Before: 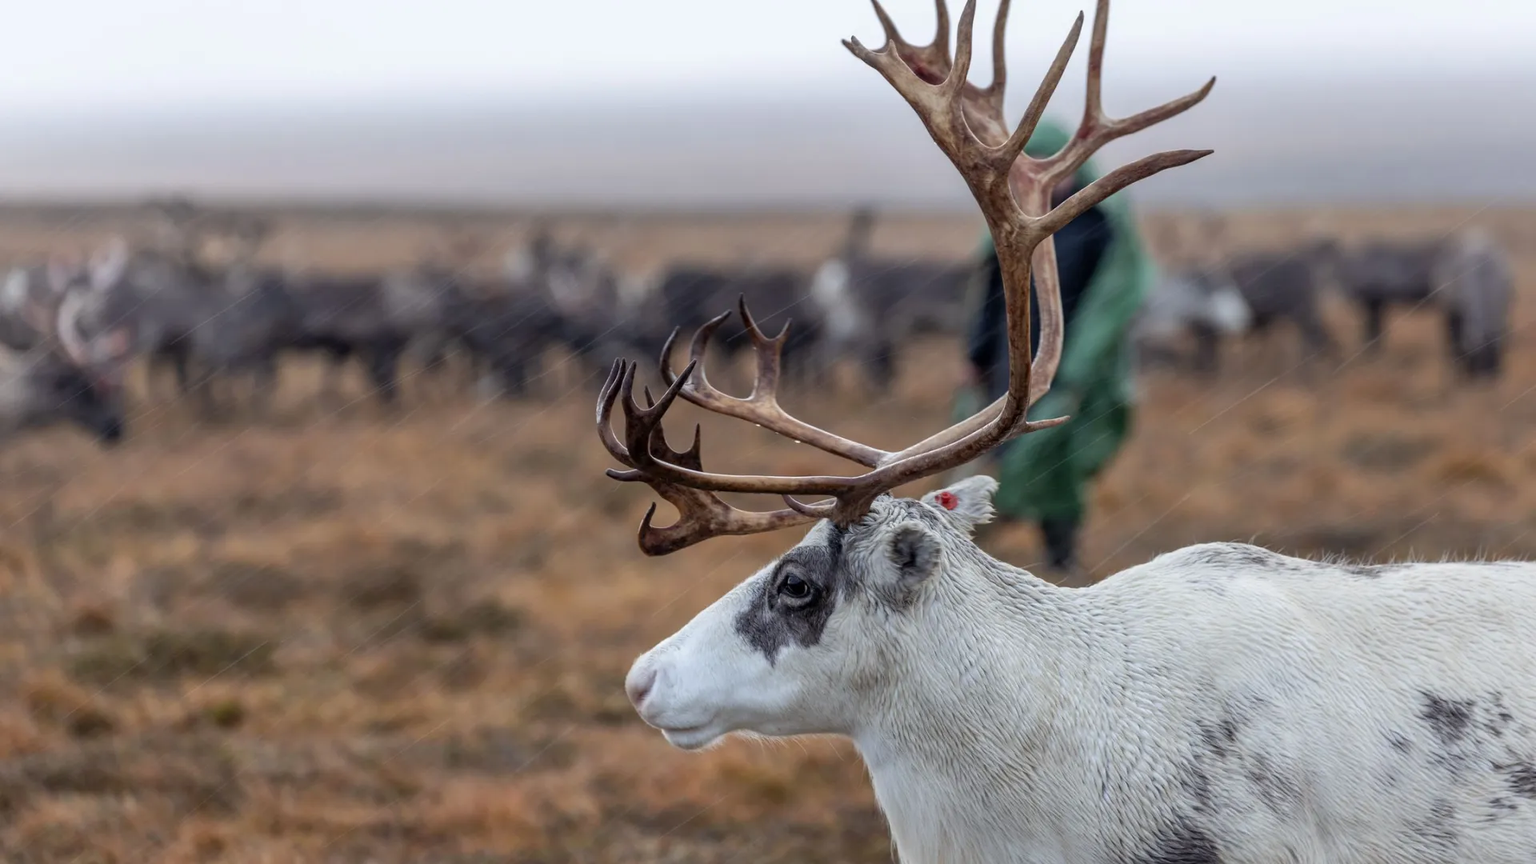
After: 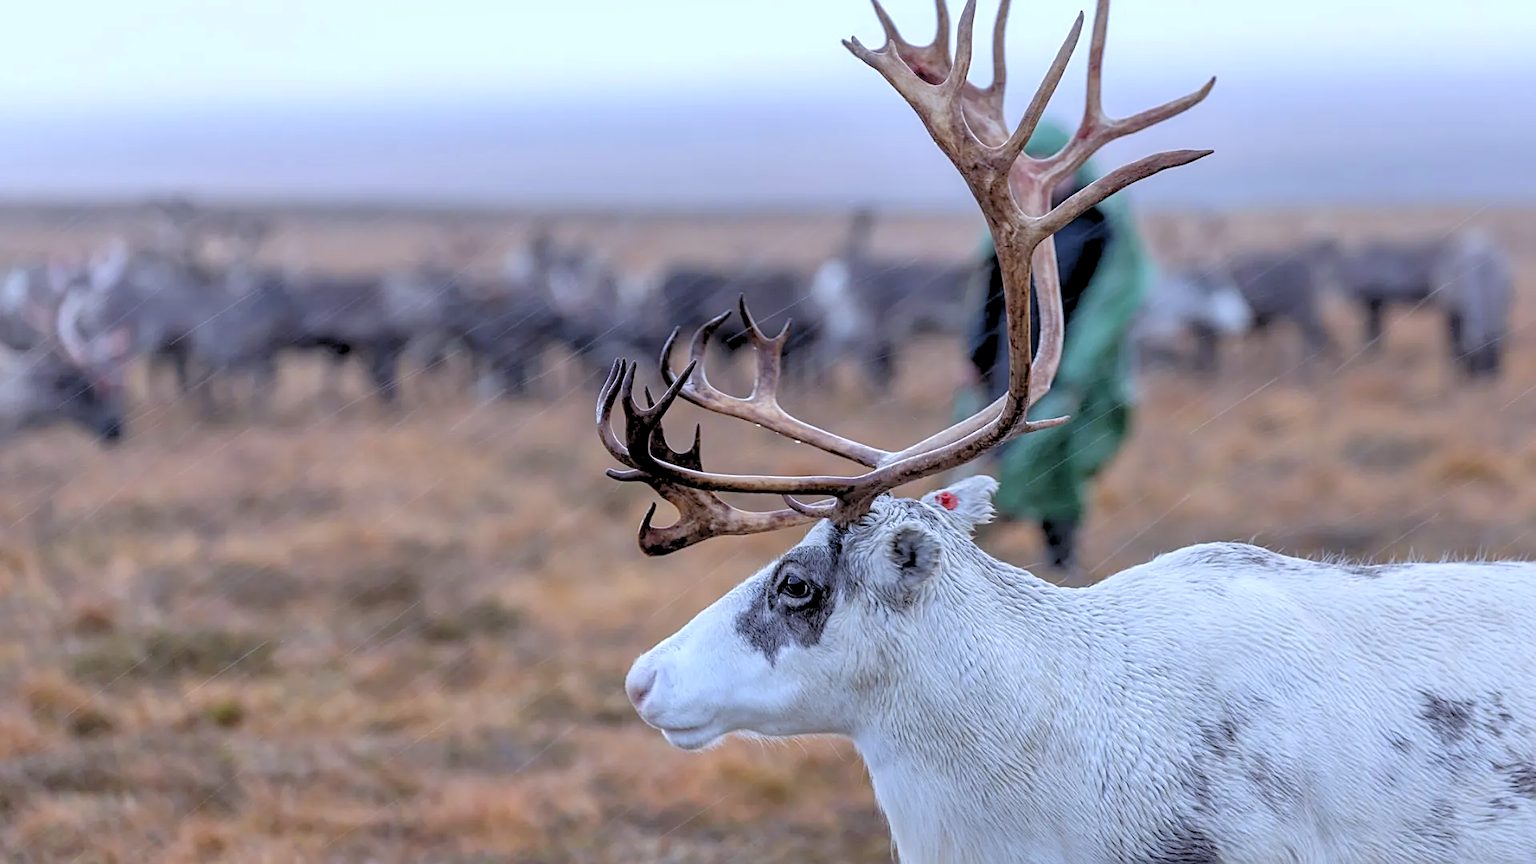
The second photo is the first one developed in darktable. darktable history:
shadows and highlights: shadows -20, white point adjustment -2, highlights -35
color calibration: illuminant as shot in camera, x 0.358, y 0.373, temperature 4628.91 K
sharpen: on, module defaults
rgb levels: preserve colors sum RGB, levels [[0.038, 0.433, 0.934], [0, 0.5, 1], [0, 0.5, 1]]
exposure: exposure 0.6 EV, compensate highlight preservation false
white balance: red 0.954, blue 1.079
